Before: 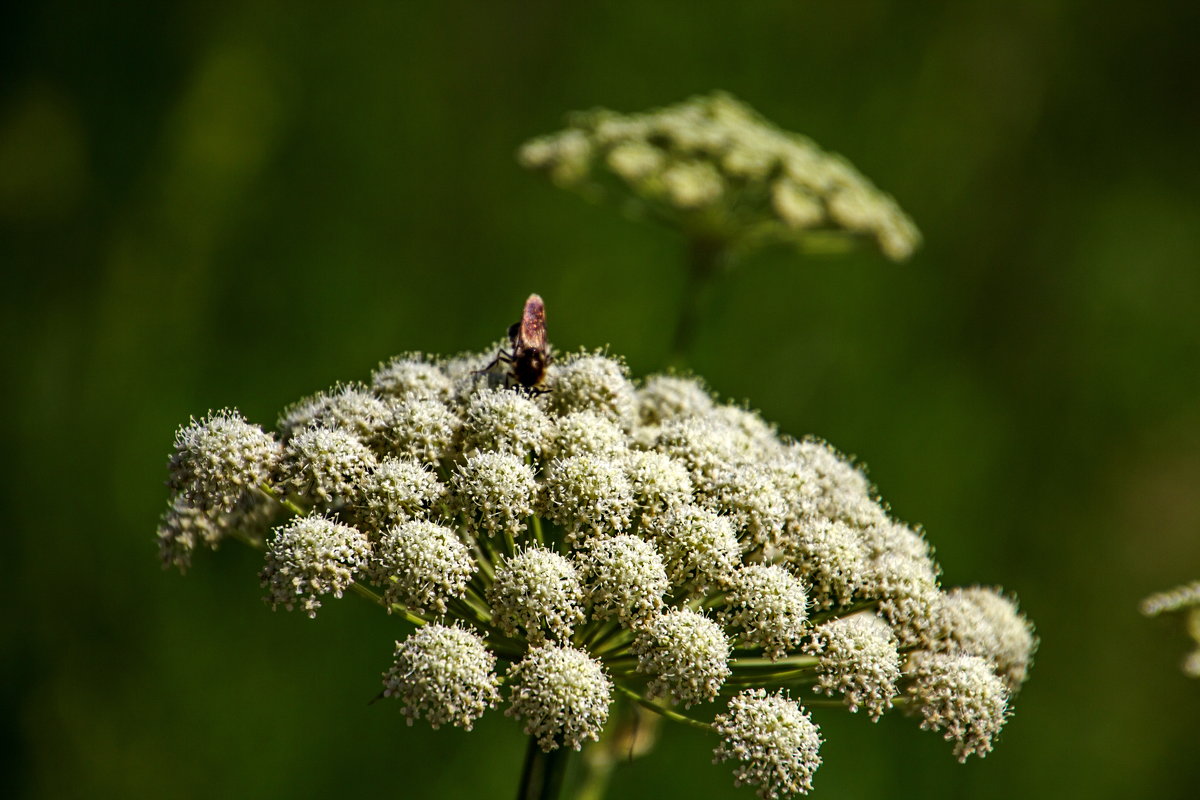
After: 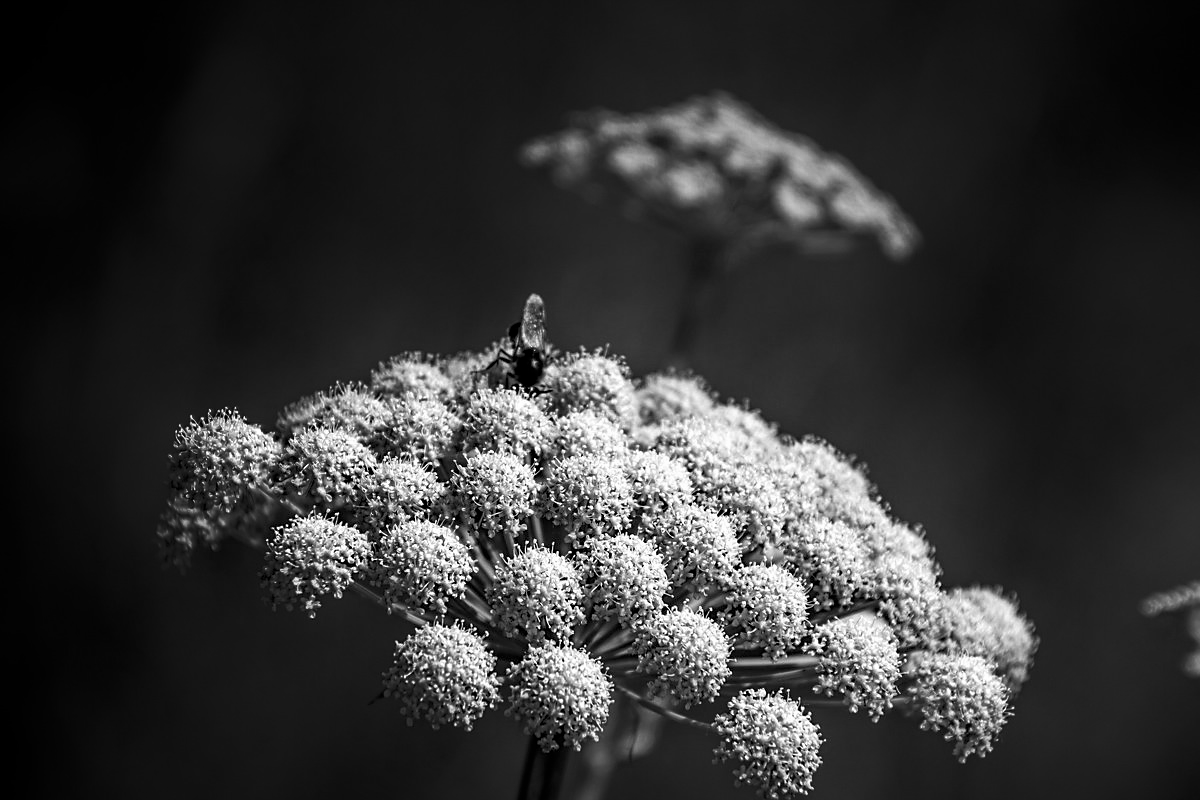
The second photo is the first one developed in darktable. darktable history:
exposure: compensate highlight preservation false
shadows and highlights: shadows -70, highlights 35, soften with gaussian
fill light: on, module defaults
sharpen: radius 1.559, amount 0.373, threshold 1.271
tone equalizer: on, module defaults
monochrome: on, module defaults
